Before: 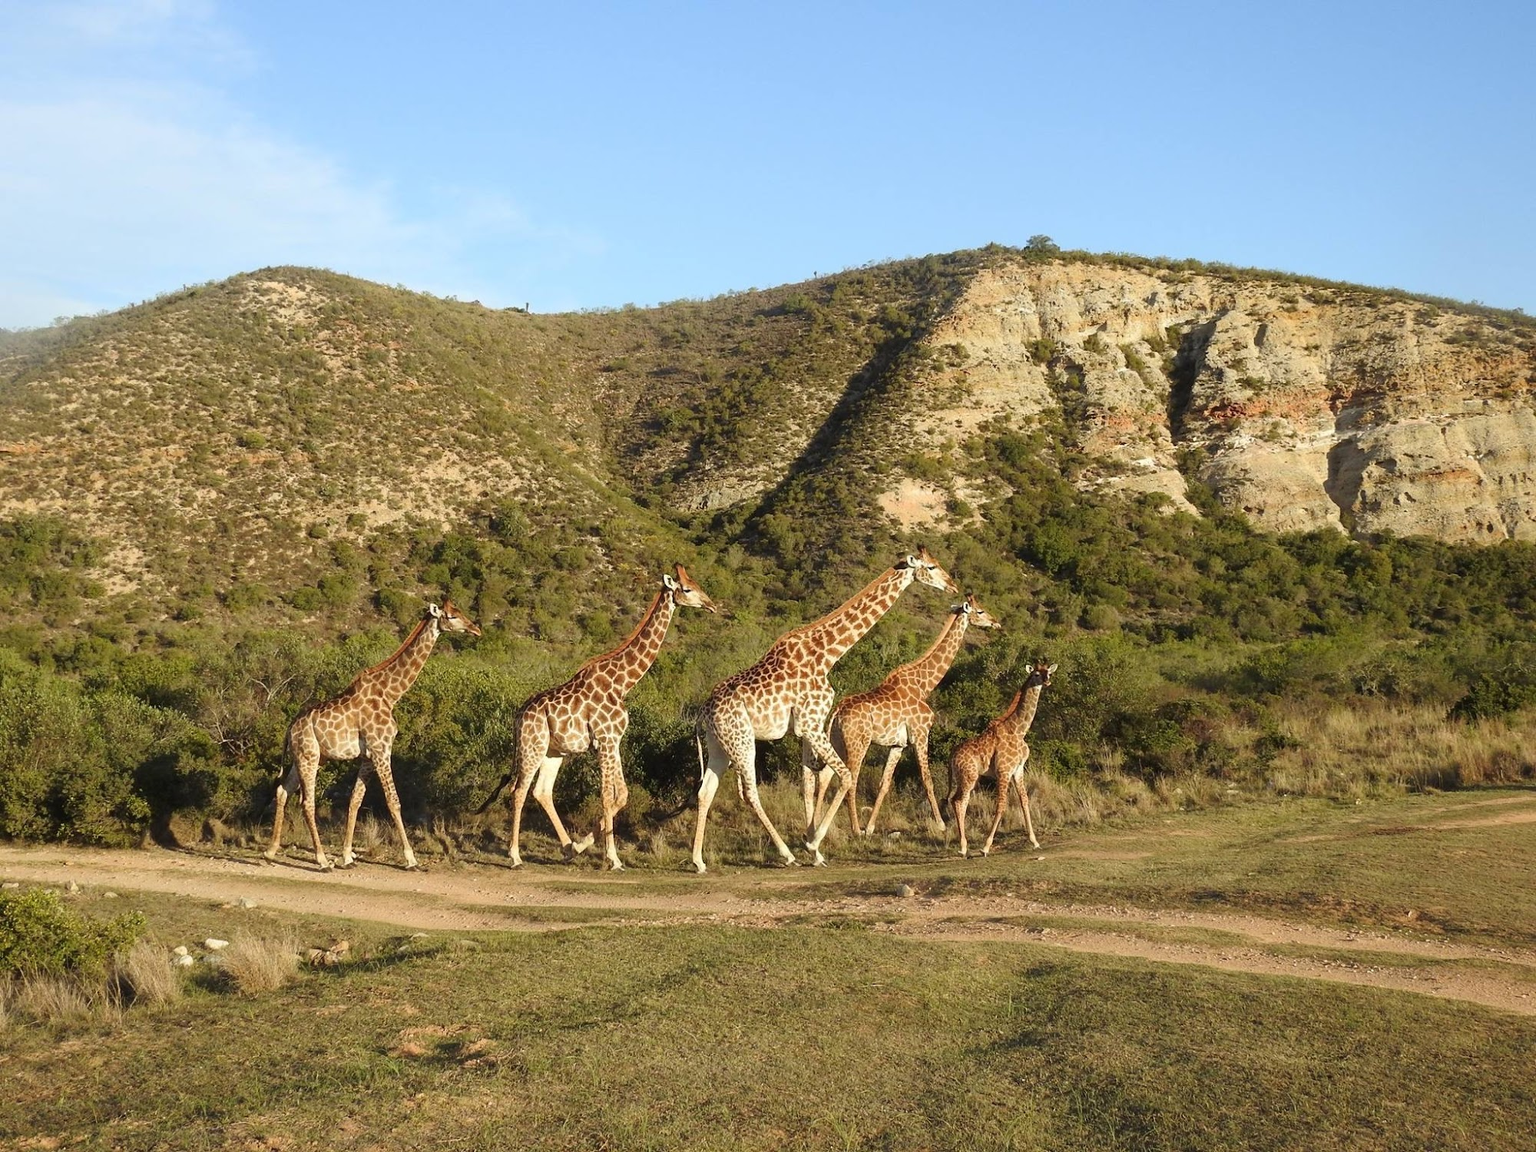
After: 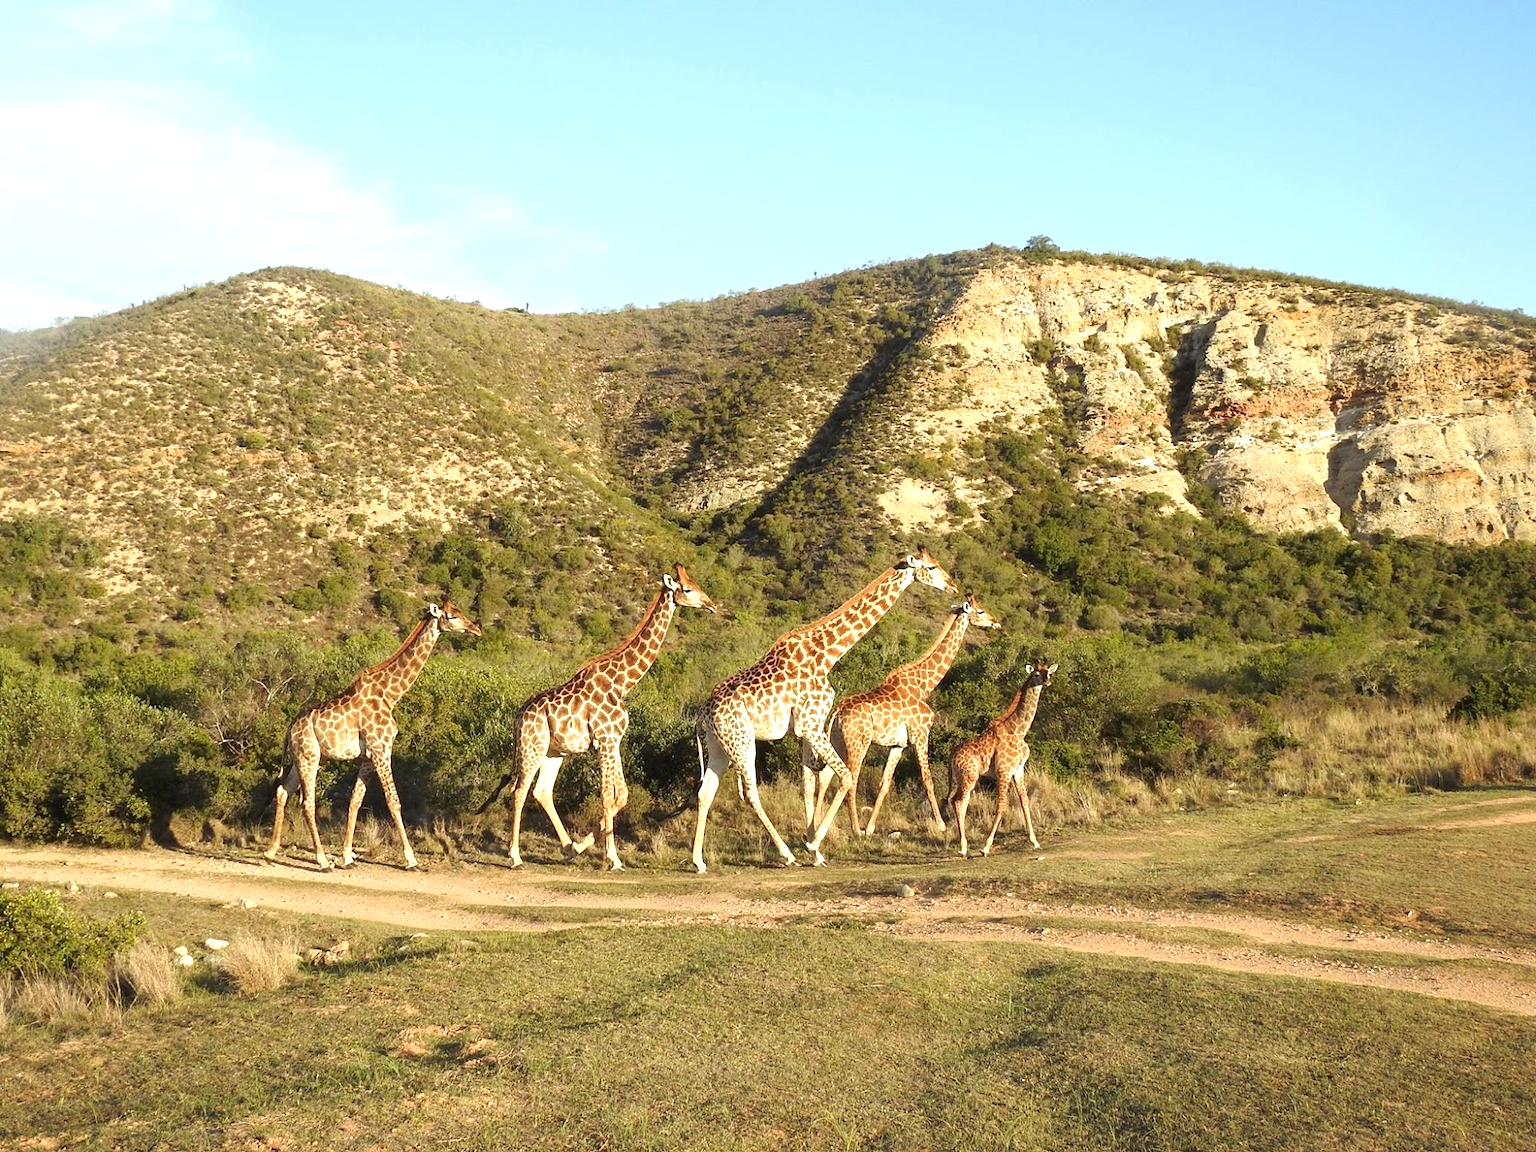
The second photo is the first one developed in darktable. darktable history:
tone equalizer: on, module defaults
exposure: black level correction 0.001, exposure 0.675 EV, compensate highlight preservation false
